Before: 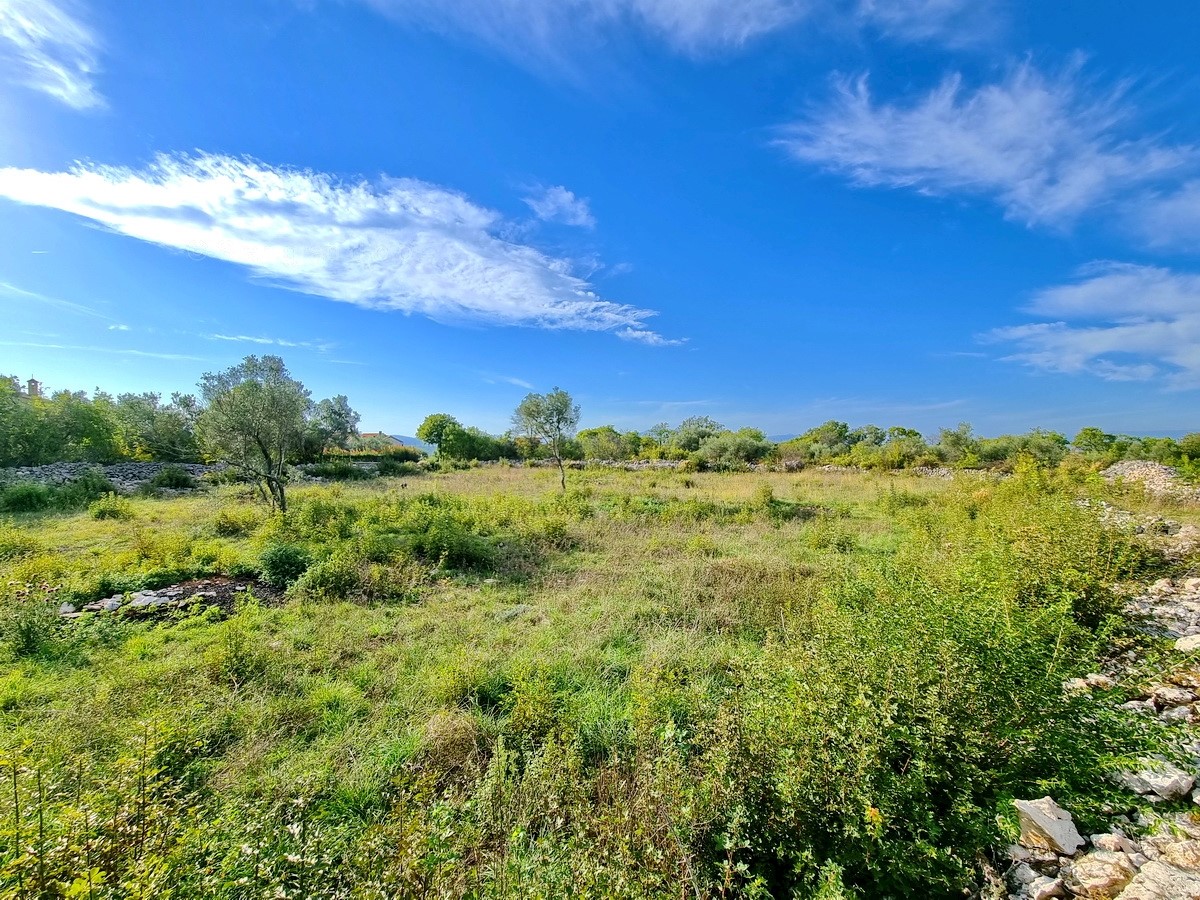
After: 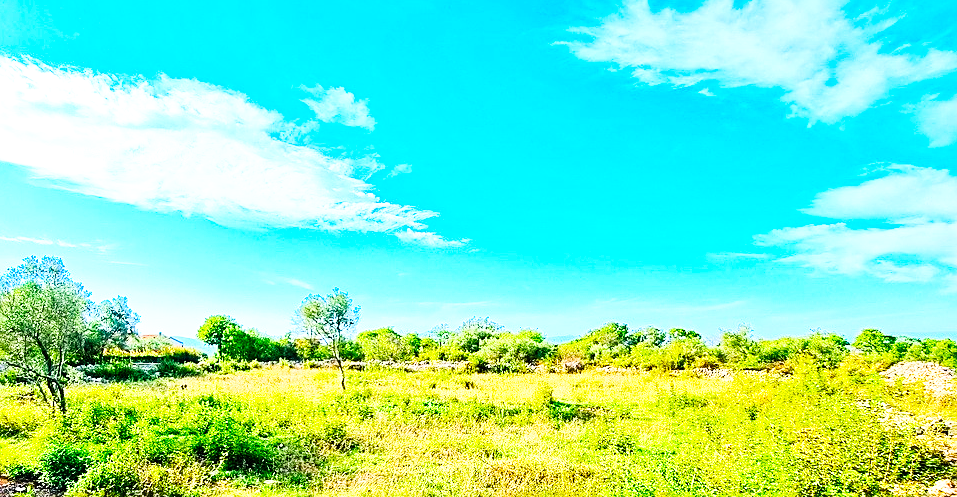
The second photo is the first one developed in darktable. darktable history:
contrast brightness saturation: contrast 0.199, brightness 0.199, saturation 0.802
sharpen: on, module defaults
crop: left 18.391%, top 11.08%, right 1.786%, bottom 33.612%
local contrast: highlights 101%, shadows 98%, detail 120%, midtone range 0.2
base curve: curves: ch0 [(0, 0) (0.007, 0.004) (0.027, 0.03) (0.046, 0.07) (0.207, 0.54) (0.442, 0.872) (0.673, 0.972) (1, 1)], preserve colors none
